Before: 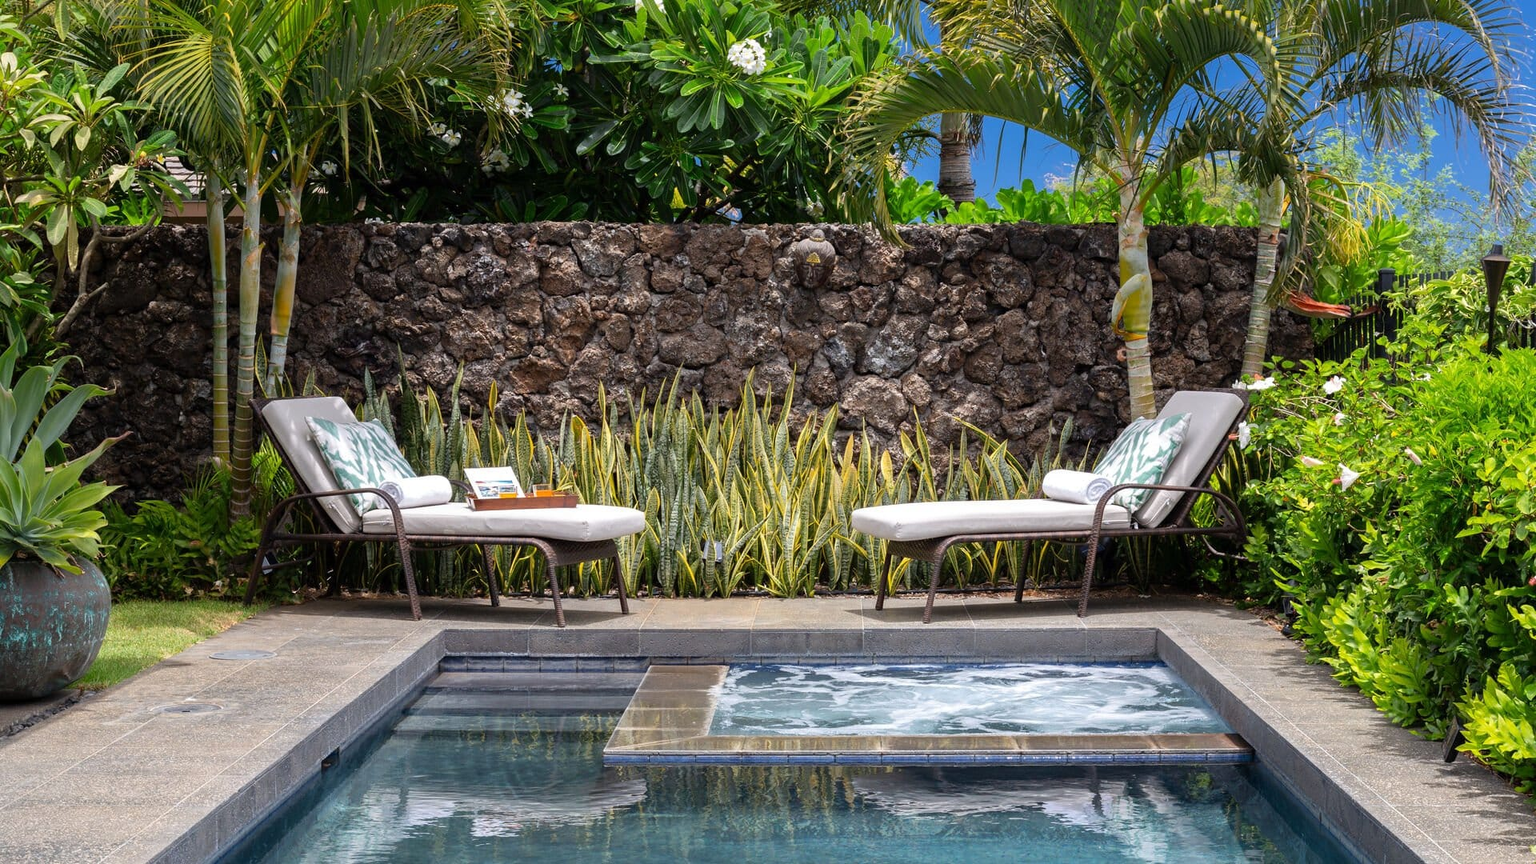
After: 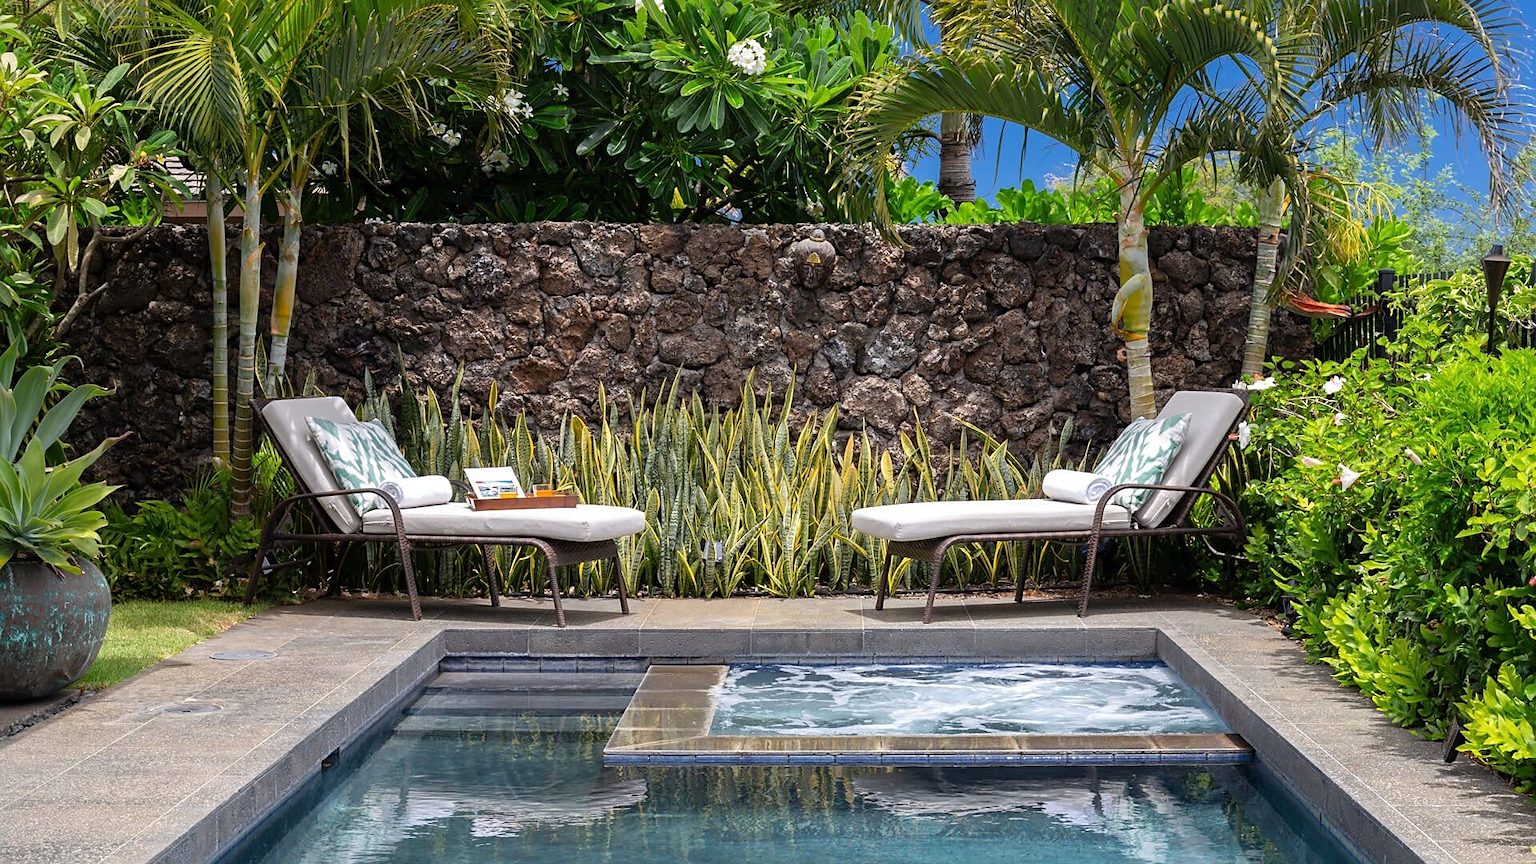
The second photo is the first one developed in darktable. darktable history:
sharpen: radius 1.878, amount 0.398, threshold 1.55
